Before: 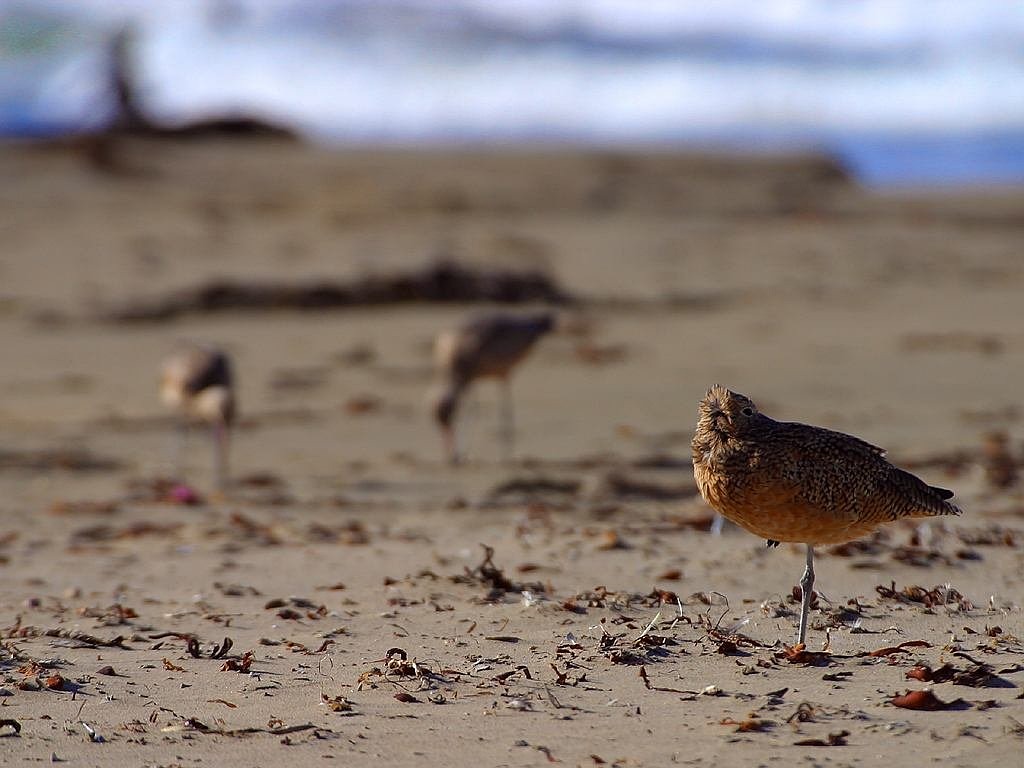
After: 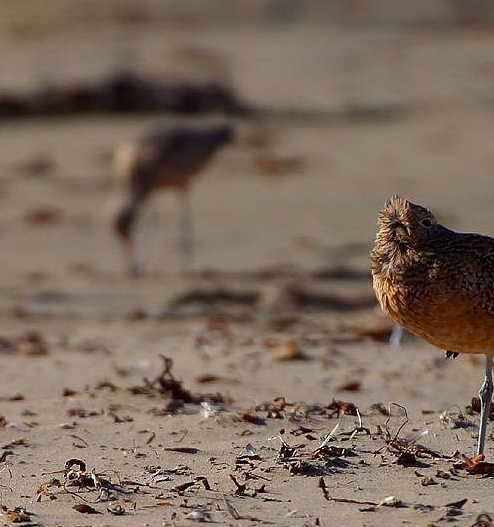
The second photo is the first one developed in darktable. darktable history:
contrast brightness saturation: contrast 0.08, saturation 0.02
crop: left 31.379%, top 24.658%, right 20.326%, bottom 6.628%
